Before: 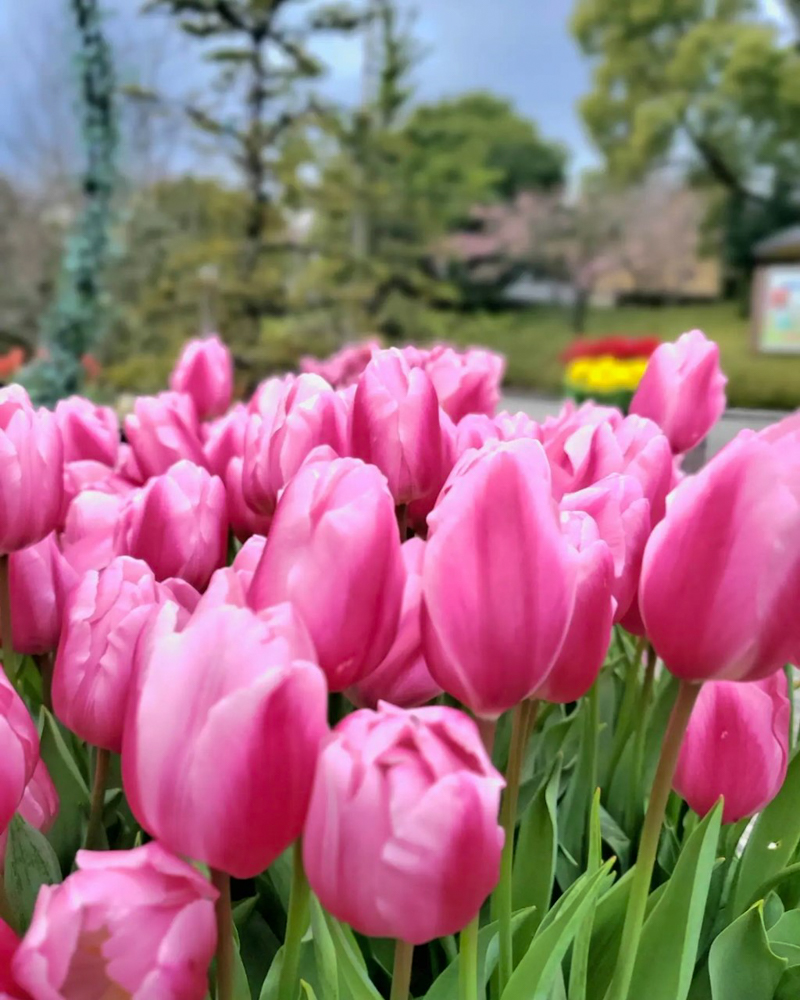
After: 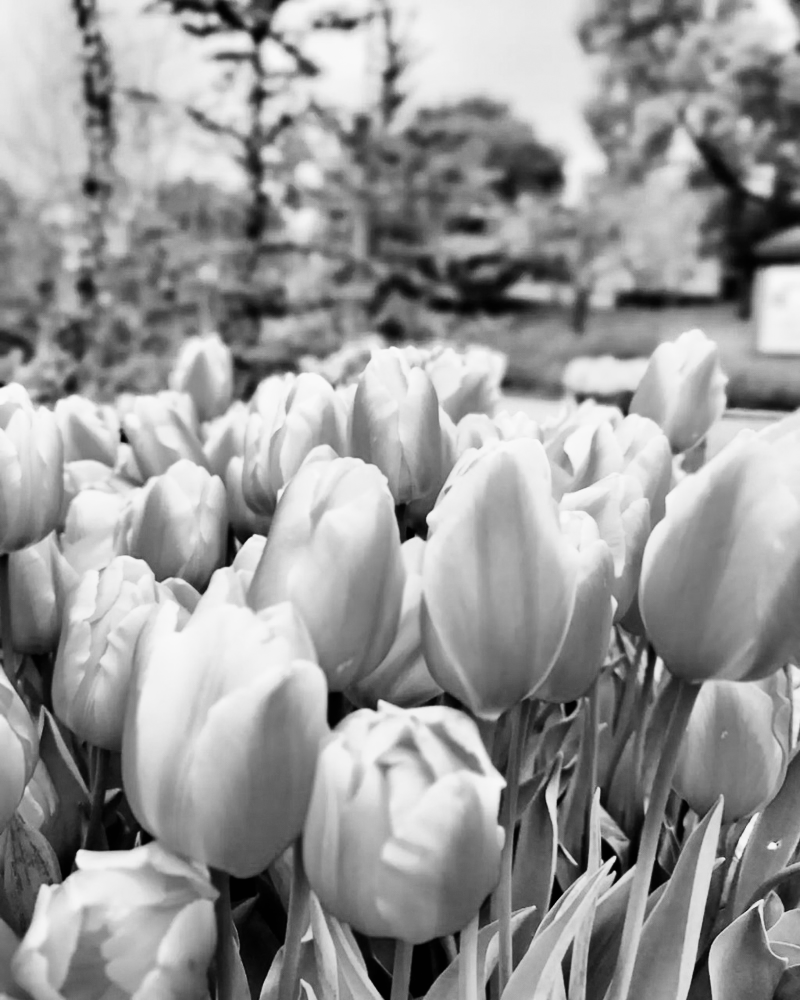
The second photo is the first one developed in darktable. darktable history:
sigmoid: contrast 1.93, skew 0.29, preserve hue 0%
tone equalizer: -8 EV -0.417 EV, -7 EV -0.389 EV, -6 EV -0.333 EV, -5 EV -0.222 EV, -3 EV 0.222 EV, -2 EV 0.333 EV, -1 EV 0.389 EV, +0 EV 0.417 EV, edges refinement/feathering 500, mask exposure compensation -1.57 EV, preserve details no
monochrome: on, module defaults
exposure: exposure 0.236 EV, compensate highlight preservation false
